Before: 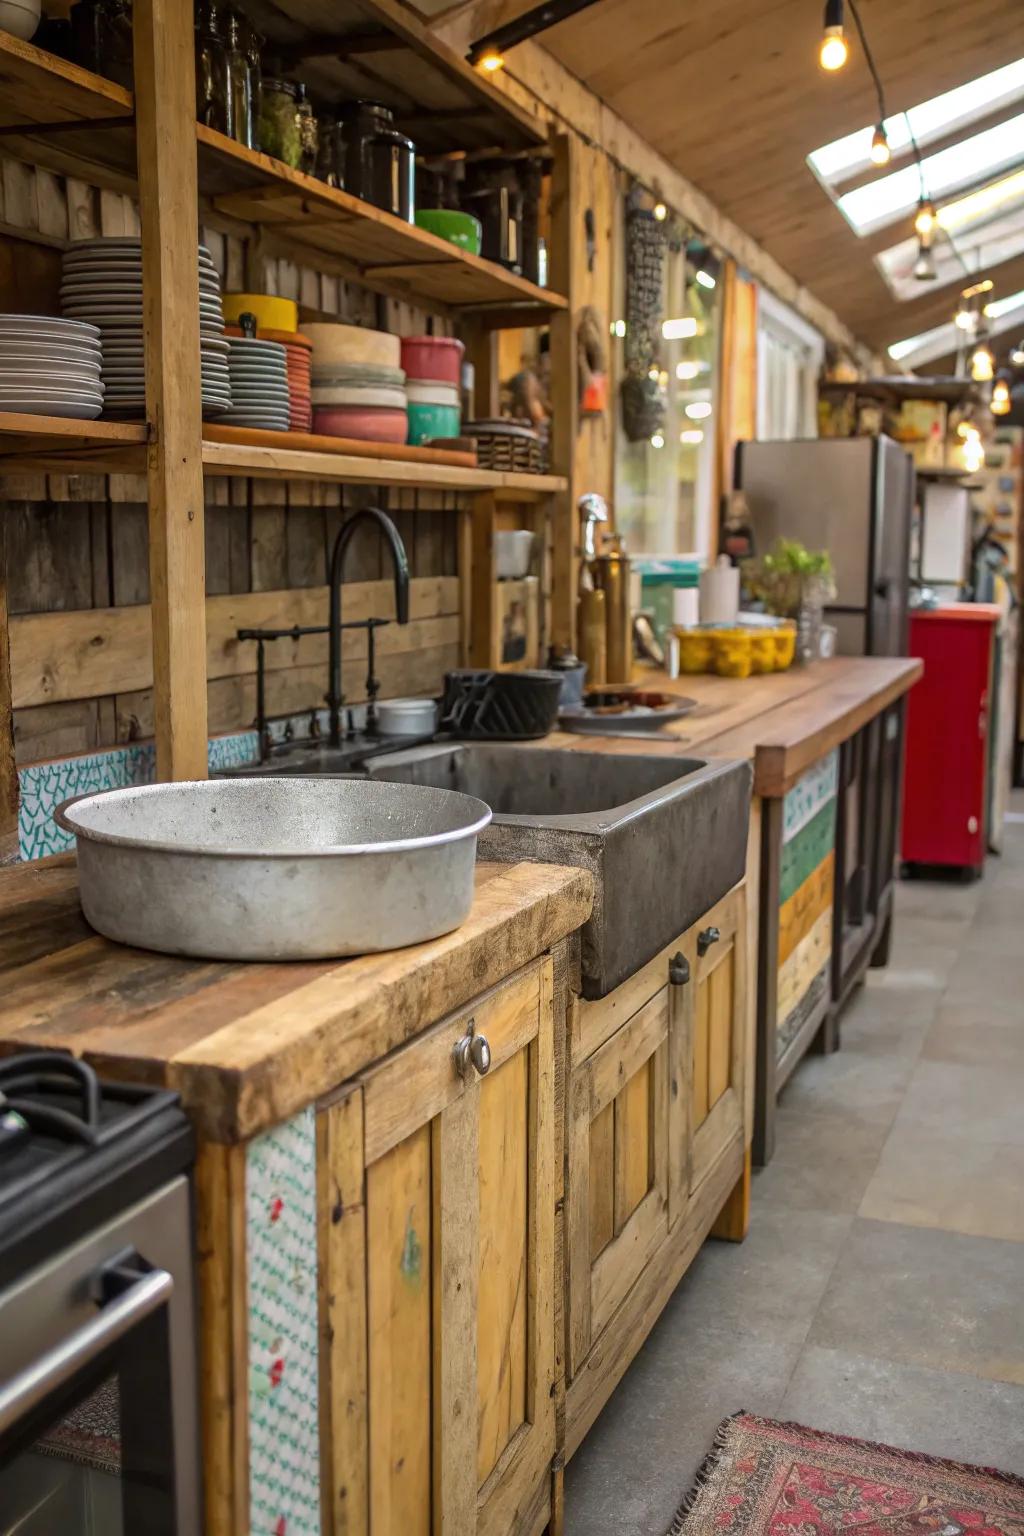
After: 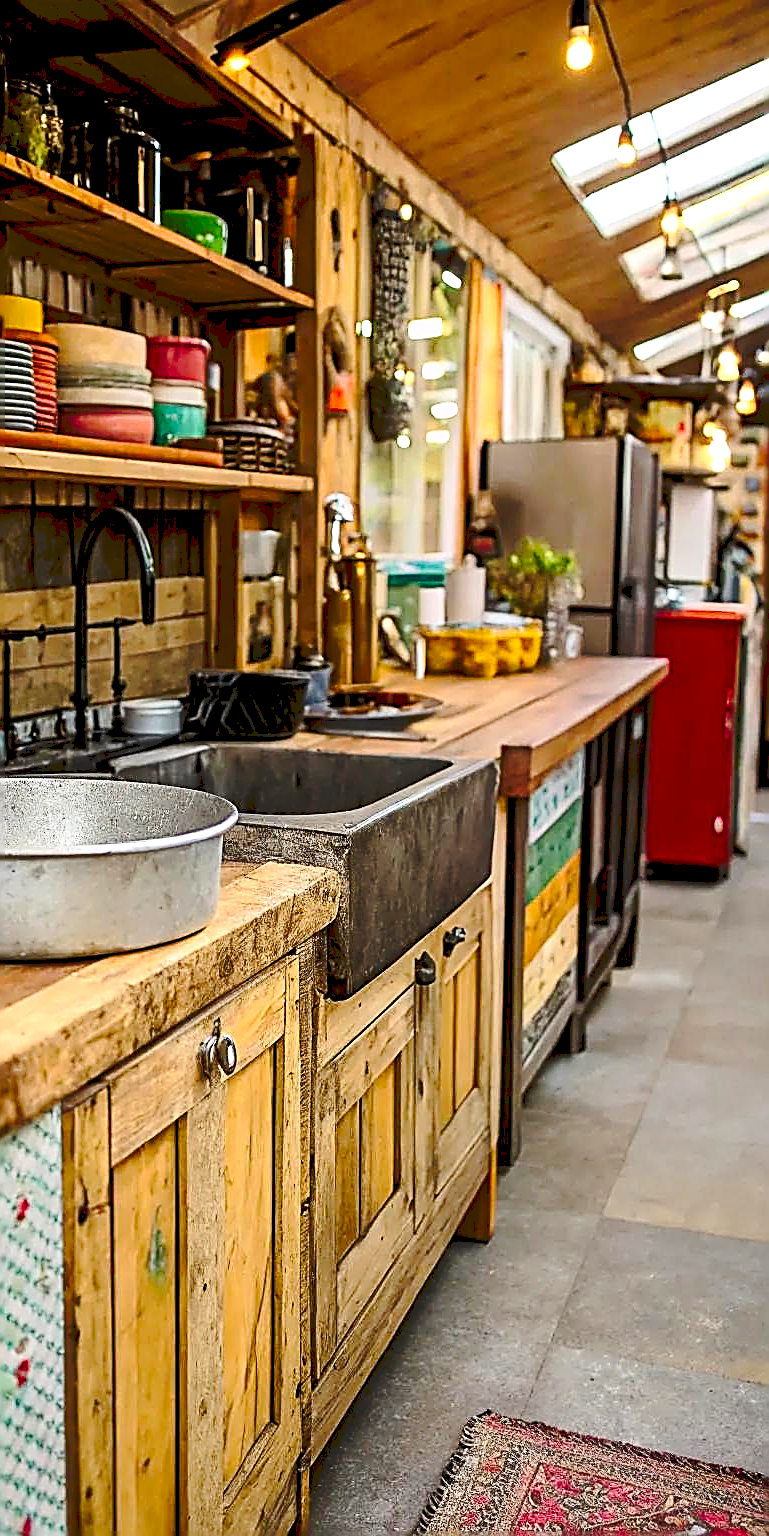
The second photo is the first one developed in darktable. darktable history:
color correction: highlights b* 0, saturation 1.31
sharpen: amount 1.871
crop and rotate: left 24.902%
base curve: curves: ch0 [(0.017, 0) (0.425, 0.441) (0.844, 0.933) (1, 1)], preserve colors none
shadows and highlights: shadows 31.77, highlights -32.23, soften with gaussian
contrast brightness saturation: contrast 0.216
tone curve: curves: ch0 [(0, 0) (0.003, 0.139) (0.011, 0.14) (0.025, 0.138) (0.044, 0.14) (0.069, 0.149) (0.1, 0.161) (0.136, 0.179) (0.177, 0.203) (0.224, 0.245) (0.277, 0.302) (0.335, 0.382) (0.399, 0.461) (0.468, 0.546) (0.543, 0.614) (0.623, 0.687) (0.709, 0.758) (0.801, 0.84) (0.898, 0.912) (1, 1)], preserve colors none
